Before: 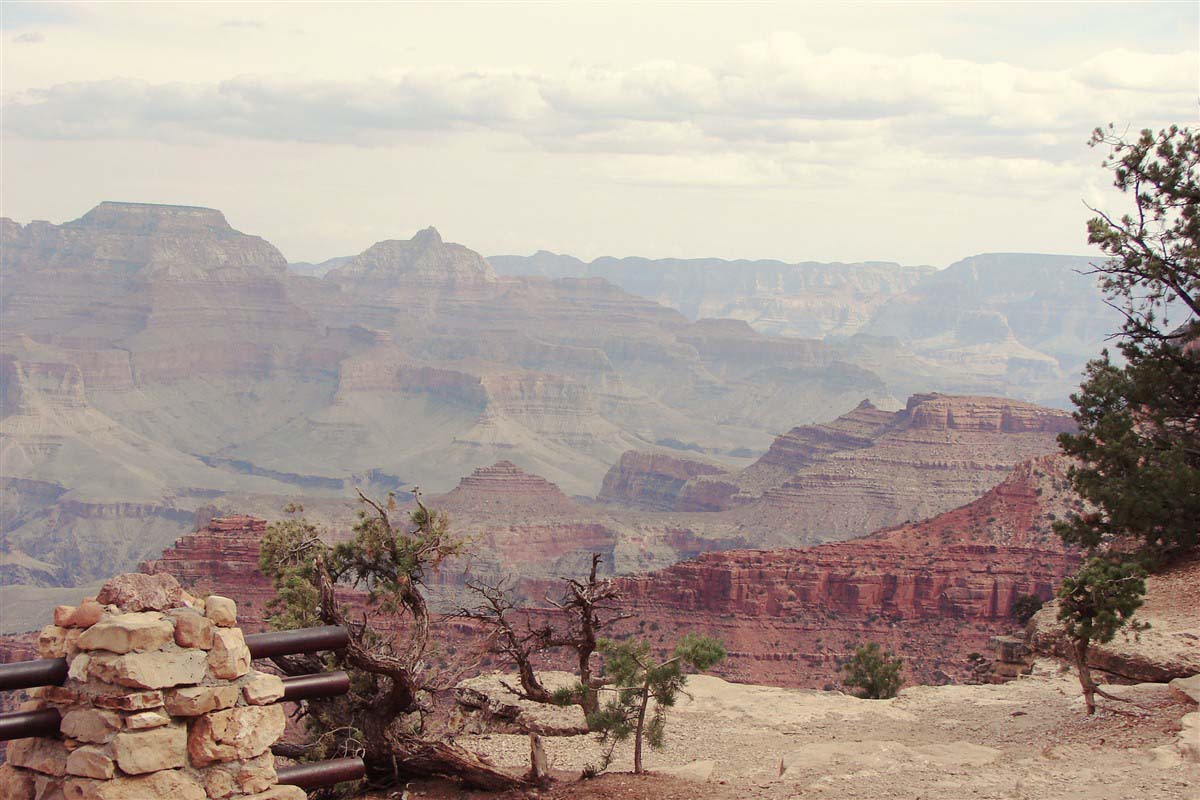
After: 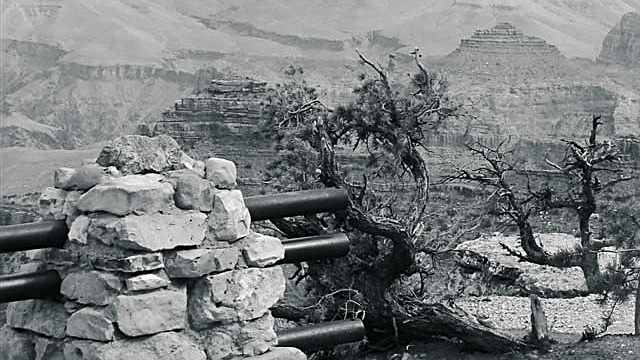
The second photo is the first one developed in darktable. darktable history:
split-toning: shadows › hue 201.6°, shadows › saturation 0.16, highlights › hue 50.4°, highlights › saturation 0.2, balance -49.9
sharpen: on, module defaults
crop and rotate: top 54.778%, right 46.61%, bottom 0.159%
tone equalizer: -8 EV -0.417 EV, -7 EV -0.389 EV, -6 EV -0.333 EV, -5 EV -0.222 EV, -3 EV 0.222 EV, -2 EV 0.333 EV, -1 EV 0.389 EV, +0 EV 0.417 EV, edges refinement/feathering 500, mask exposure compensation -1.57 EV, preserve details no
monochrome: on, module defaults
